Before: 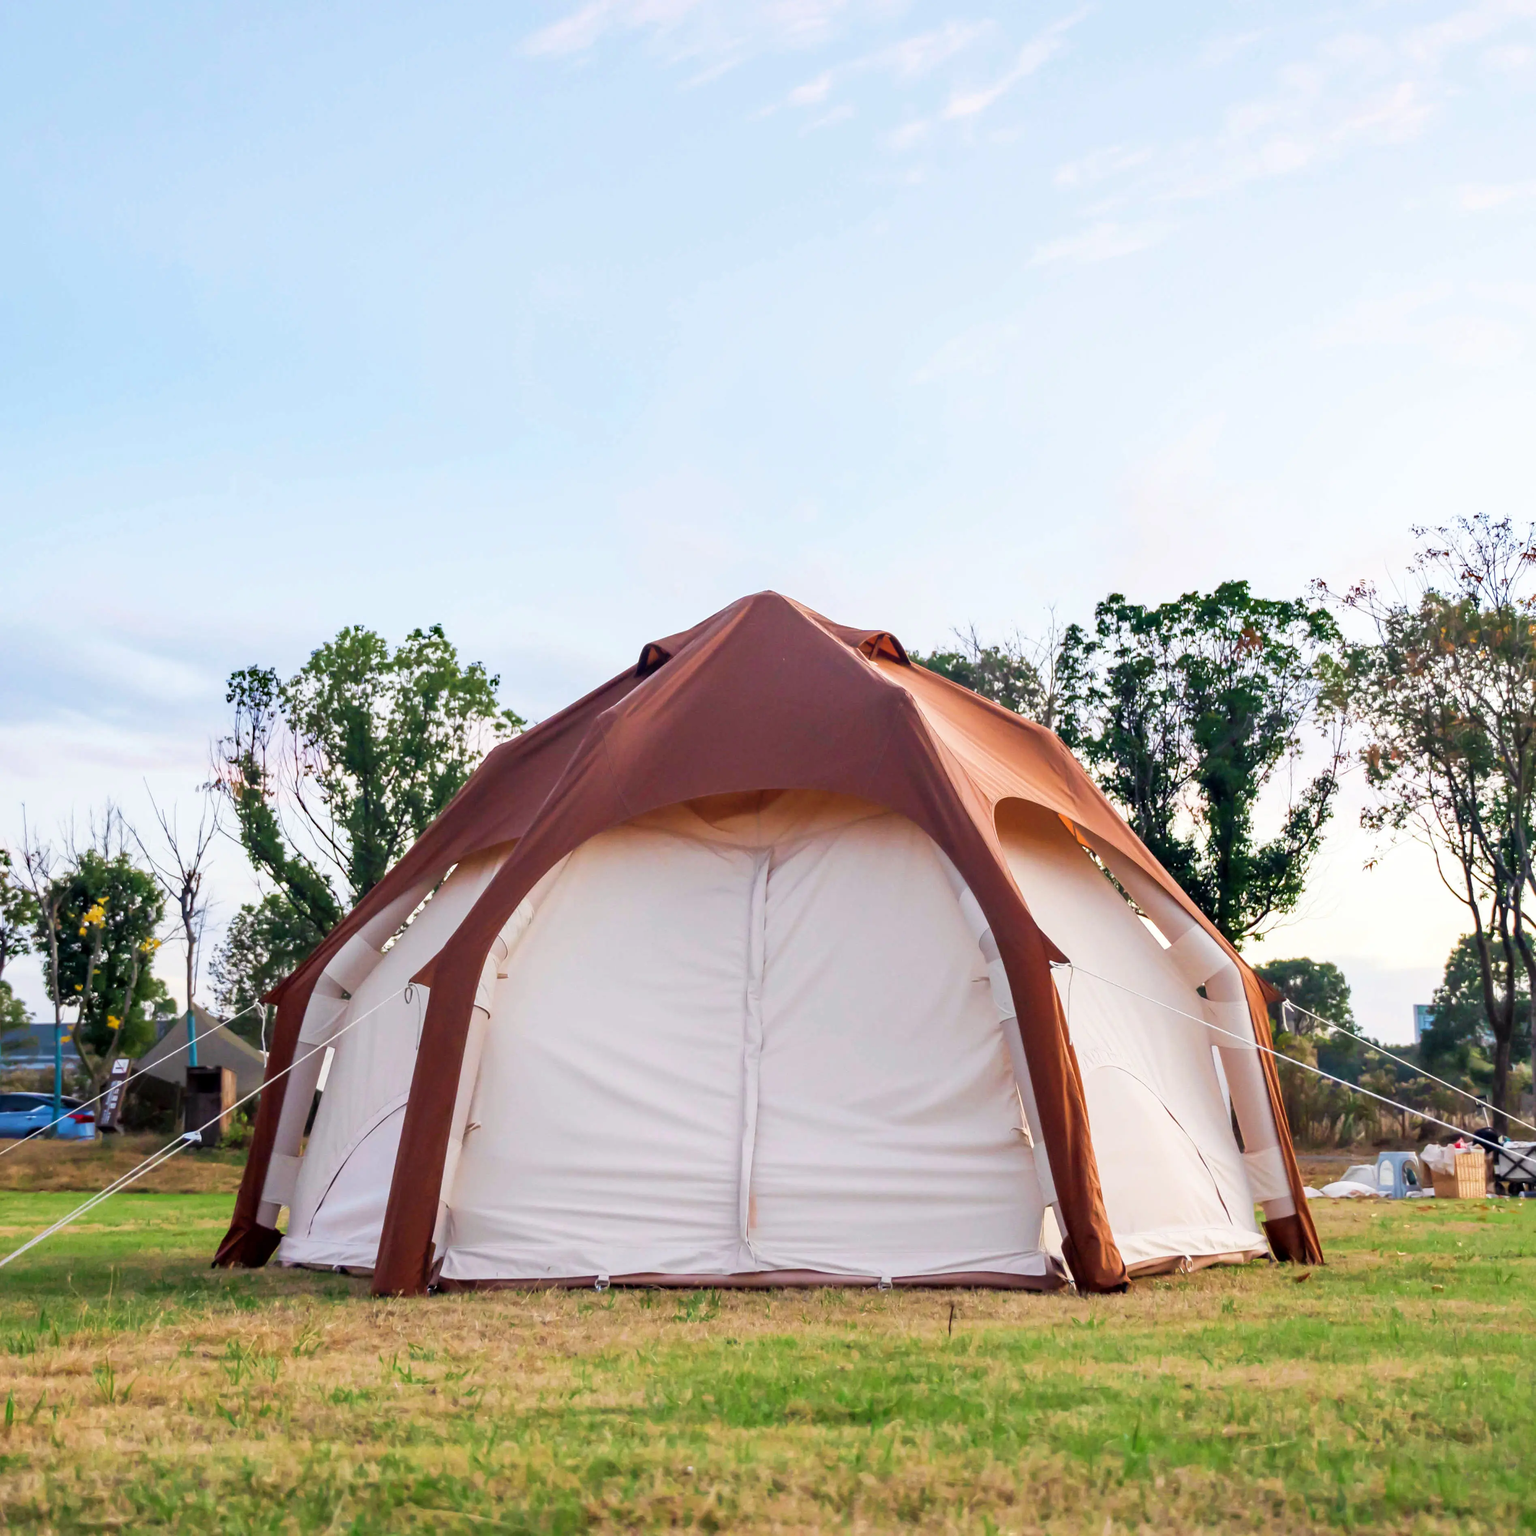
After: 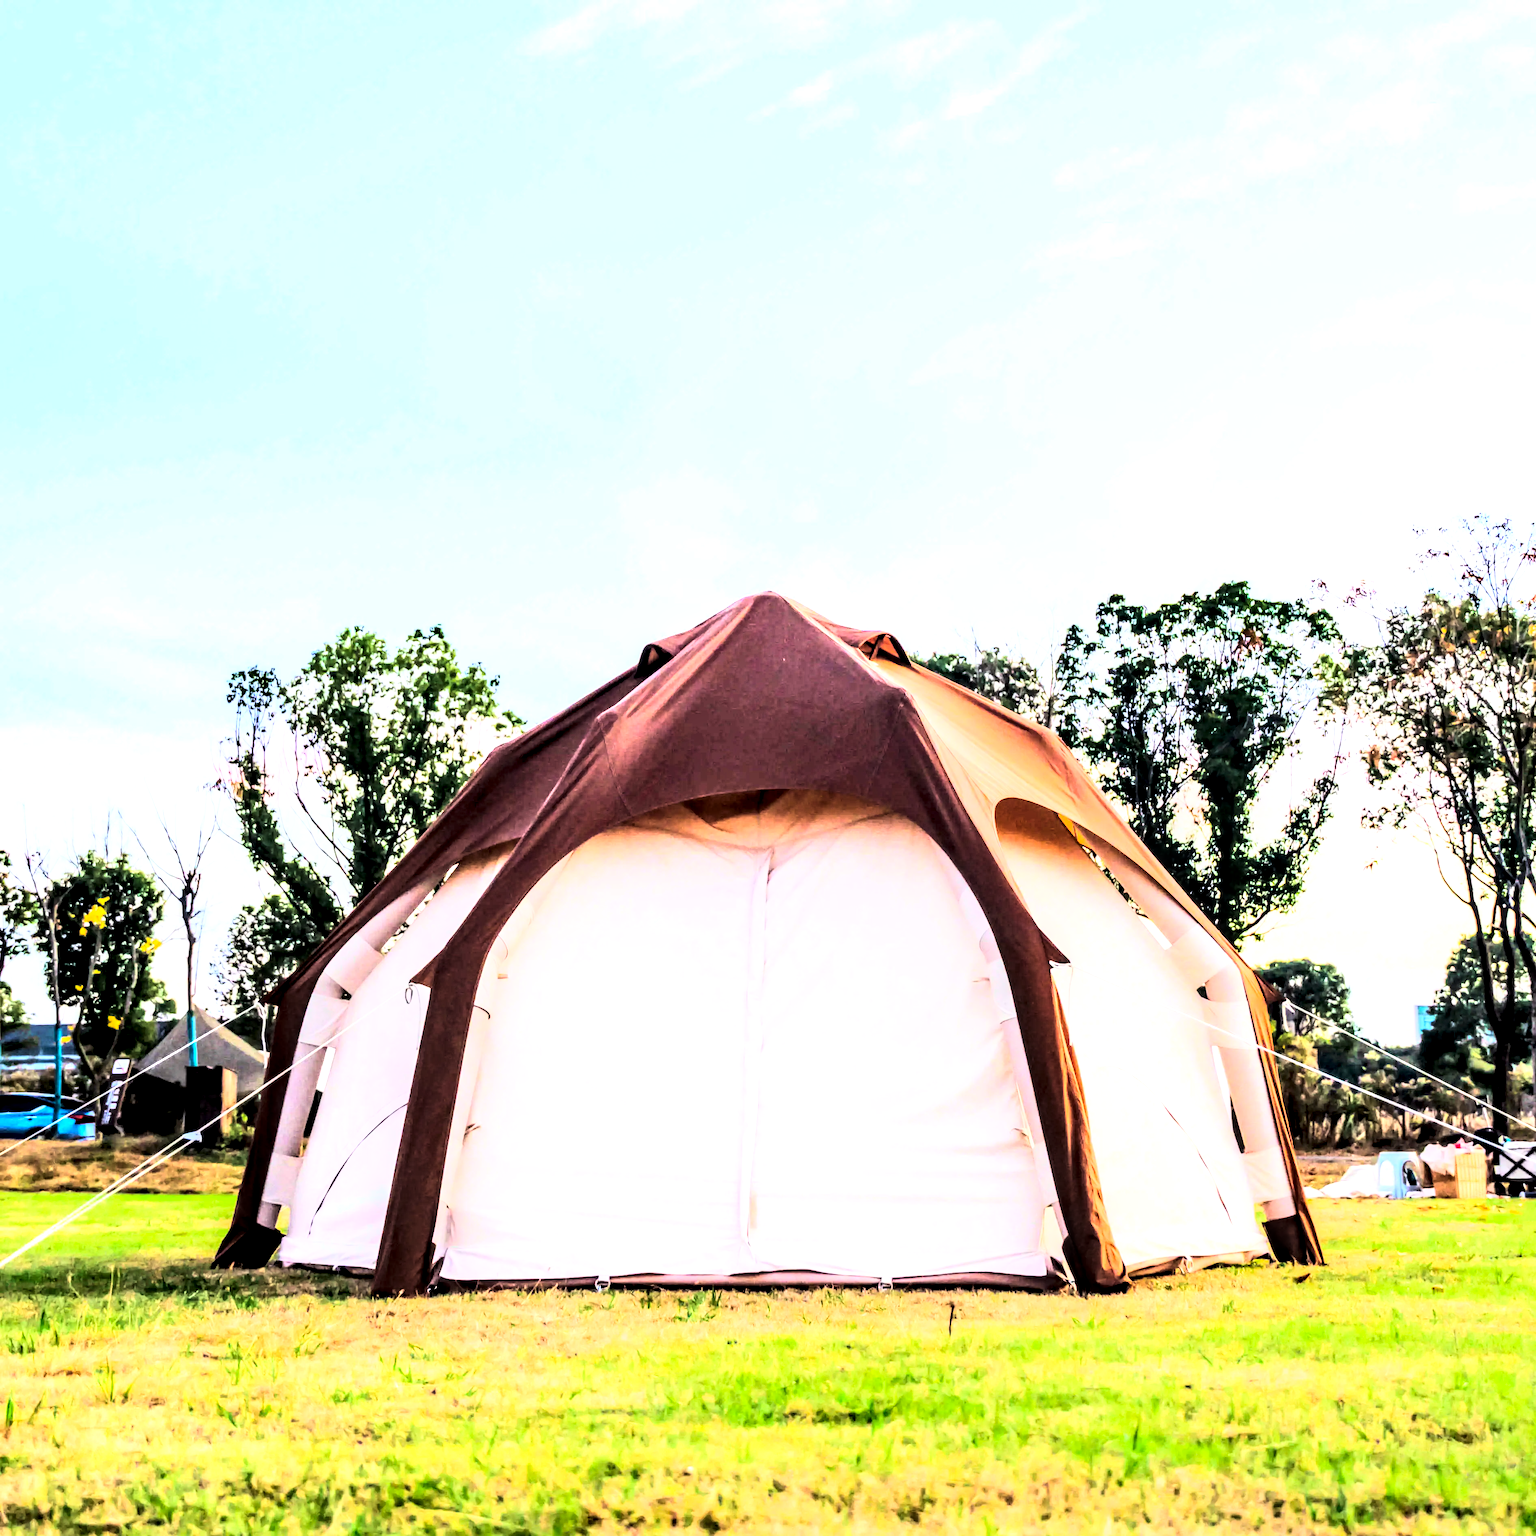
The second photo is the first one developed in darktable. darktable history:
exposure: black level correction -0.005, exposure 0.054 EV, compensate highlight preservation false
rgb curve: curves: ch0 [(0, 0) (0.21, 0.15) (0.24, 0.21) (0.5, 0.75) (0.75, 0.96) (0.89, 0.99) (1, 1)]; ch1 [(0, 0.02) (0.21, 0.13) (0.25, 0.2) (0.5, 0.67) (0.75, 0.9) (0.89, 0.97) (1, 1)]; ch2 [(0, 0.02) (0.21, 0.13) (0.25, 0.2) (0.5, 0.67) (0.75, 0.9) (0.89, 0.97) (1, 1)], compensate middle gray true
color balance rgb: global offset › luminance 0.71%, perceptual saturation grading › global saturation -11.5%, perceptual brilliance grading › highlights 17.77%, perceptual brilliance grading › mid-tones 31.71%, perceptual brilliance grading › shadows -31.01%, global vibrance 50%
local contrast: highlights 65%, shadows 54%, detail 169%, midtone range 0.514
